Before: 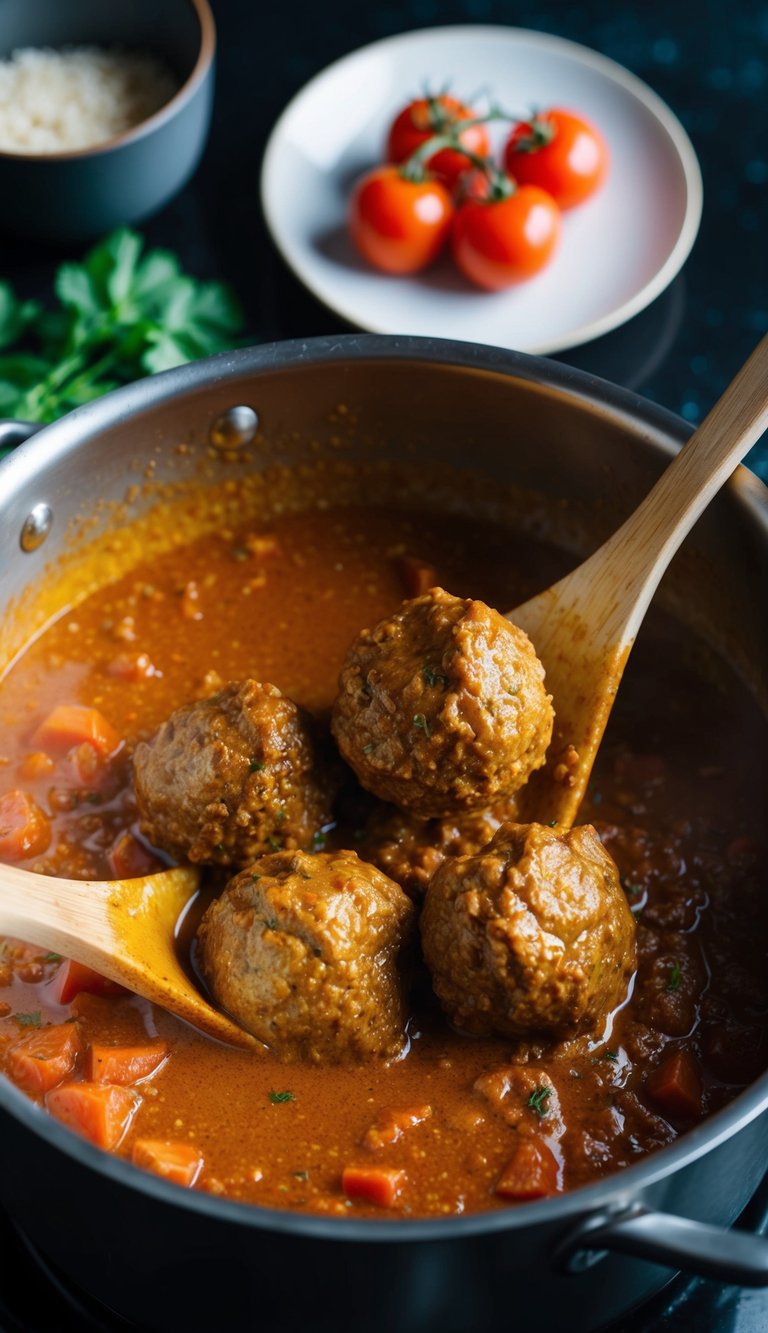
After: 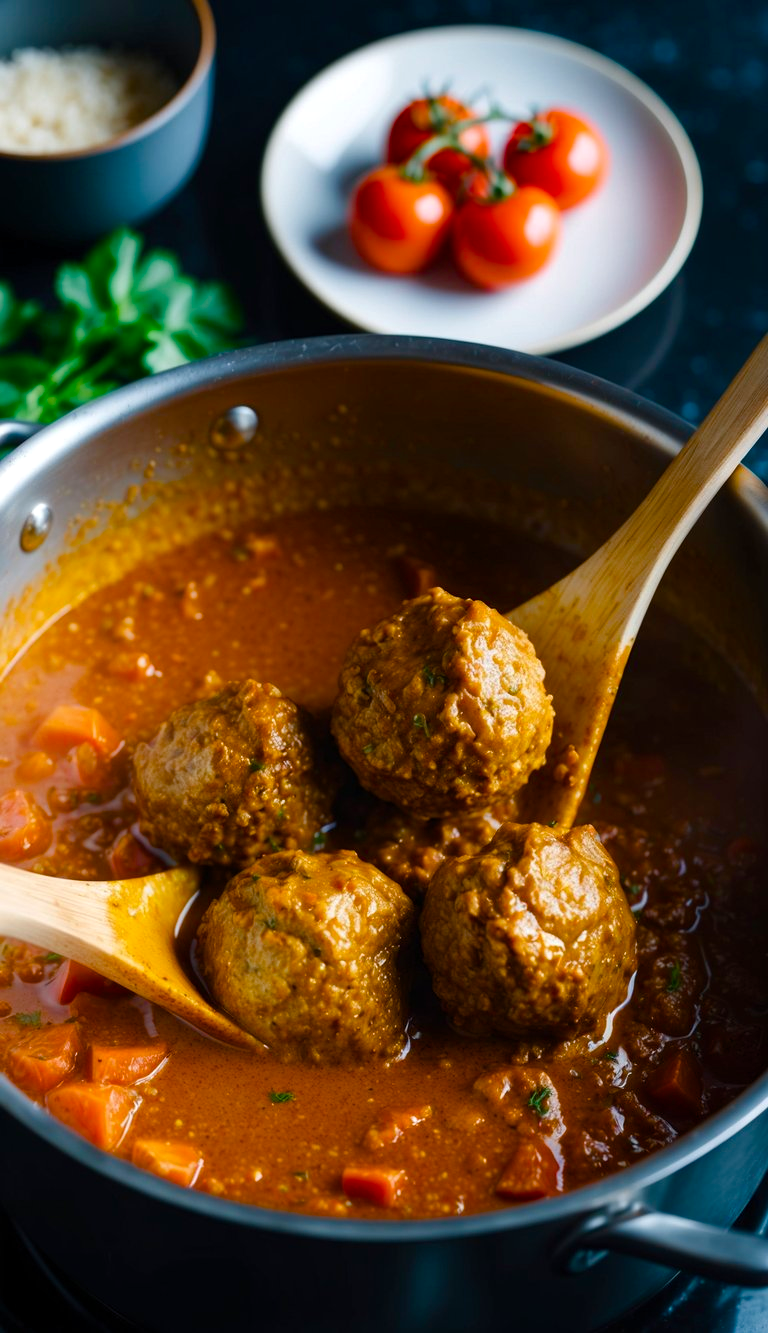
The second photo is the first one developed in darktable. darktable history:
color balance rgb: perceptual saturation grading › global saturation 0.459%, perceptual saturation grading › mid-tones 6.107%, perceptual saturation grading › shadows 72.396%, global vibrance 11.588%, contrast 4.829%
